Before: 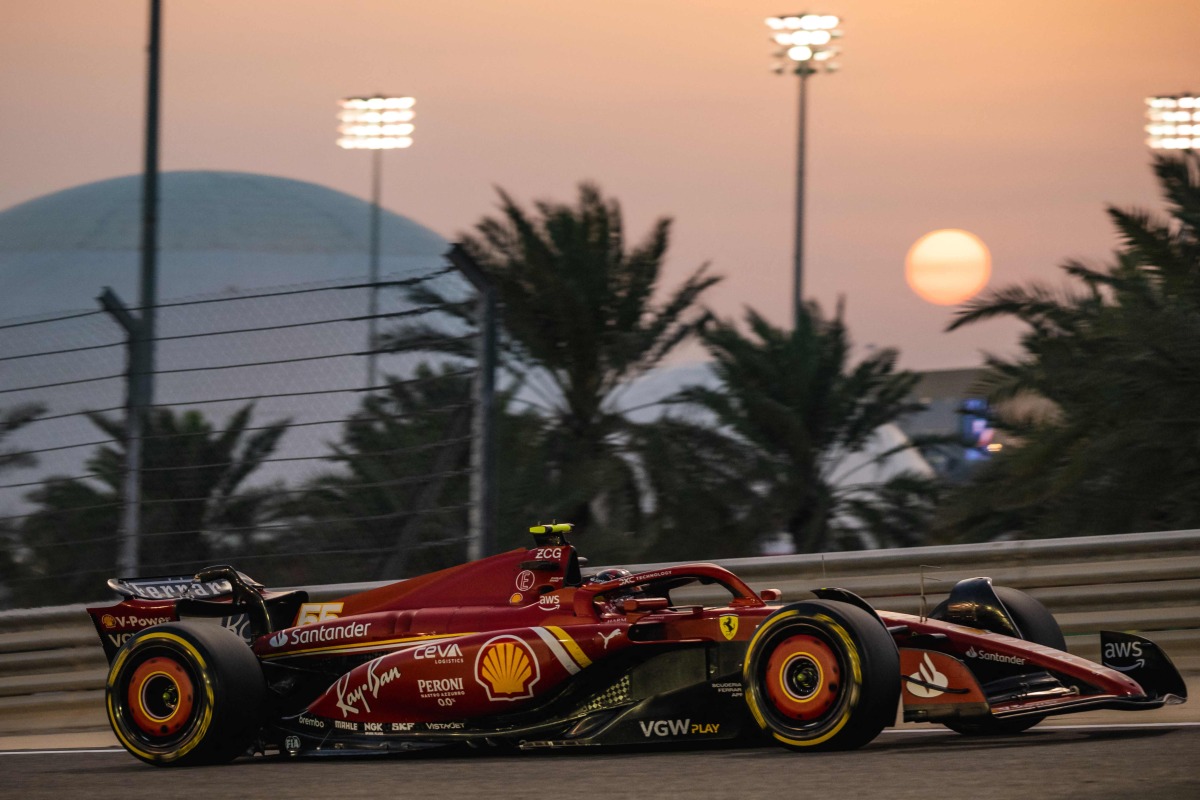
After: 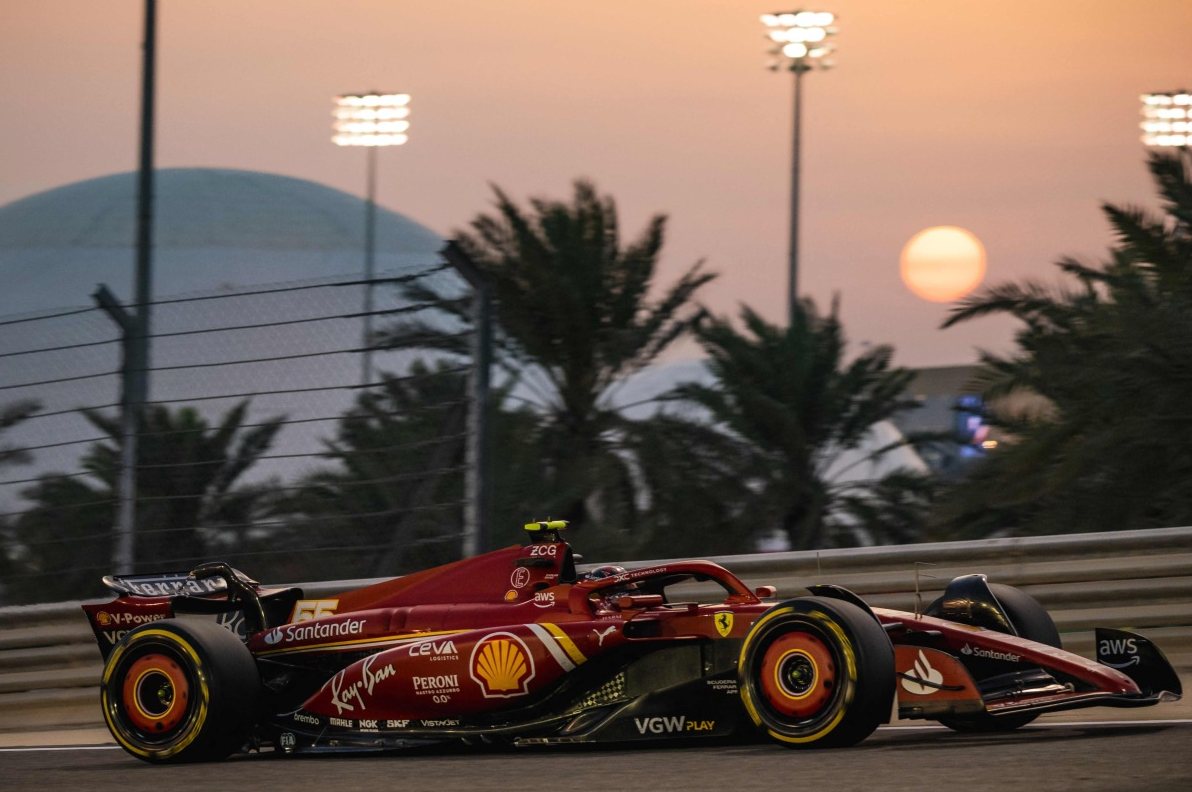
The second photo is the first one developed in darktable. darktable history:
tone curve: curves: ch0 [(0, 0) (0.003, 0.003) (0.011, 0.011) (0.025, 0.024) (0.044, 0.043) (0.069, 0.068) (0.1, 0.098) (0.136, 0.133) (0.177, 0.174) (0.224, 0.22) (0.277, 0.272) (0.335, 0.329) (0.399, 0.391) (0.468, 0.459) (0.543, 0.545) (0.623, 0.625) (0.709, 0.711) (0.801, 0.802) (0.898, 0.898) (1, 1)], color space Lab, linked channels, preserve colors none
color calibration: illuminant same as pipeline (D50), adaptation XYZ, x 0.345, y 0.358, temperature 5013.84 K
crop: left 0.458%, top 0.487%, right 0.179%, bottom 0.485%
